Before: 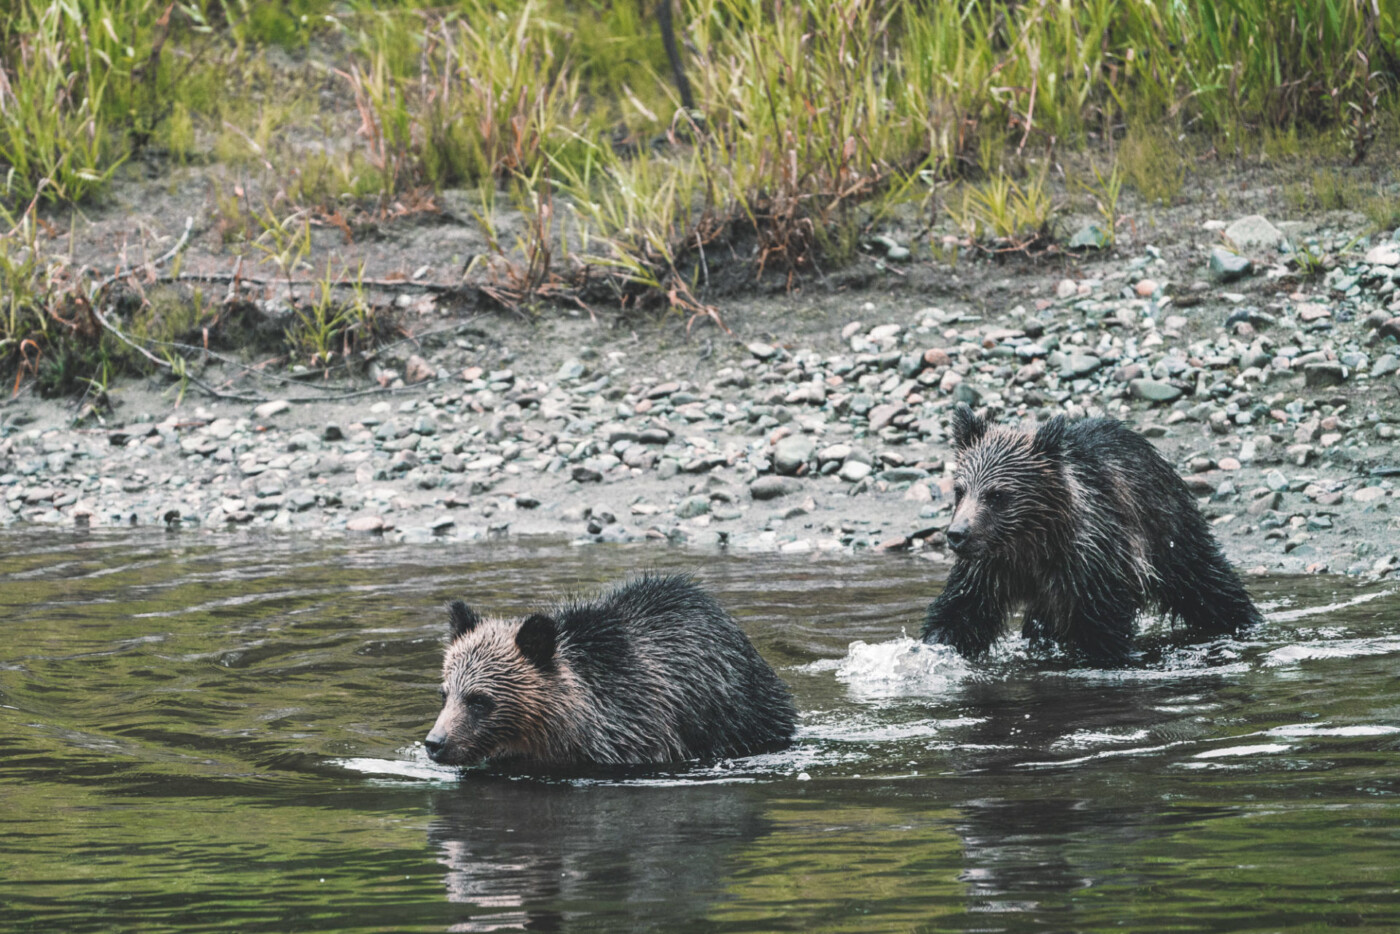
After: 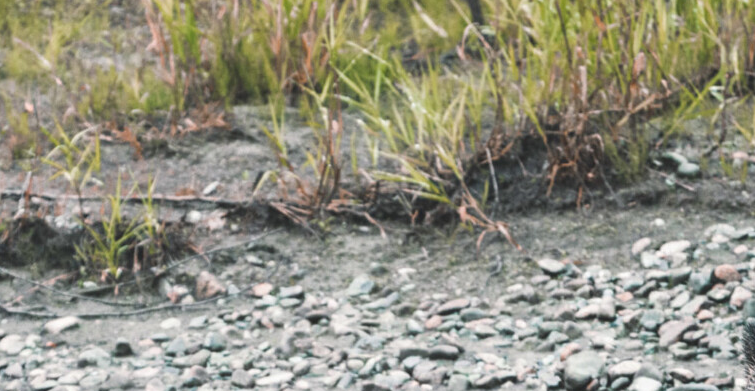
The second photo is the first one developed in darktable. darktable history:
crop: left 15.013%, top 9.082%, right 31.043%, bottom 48.966%
